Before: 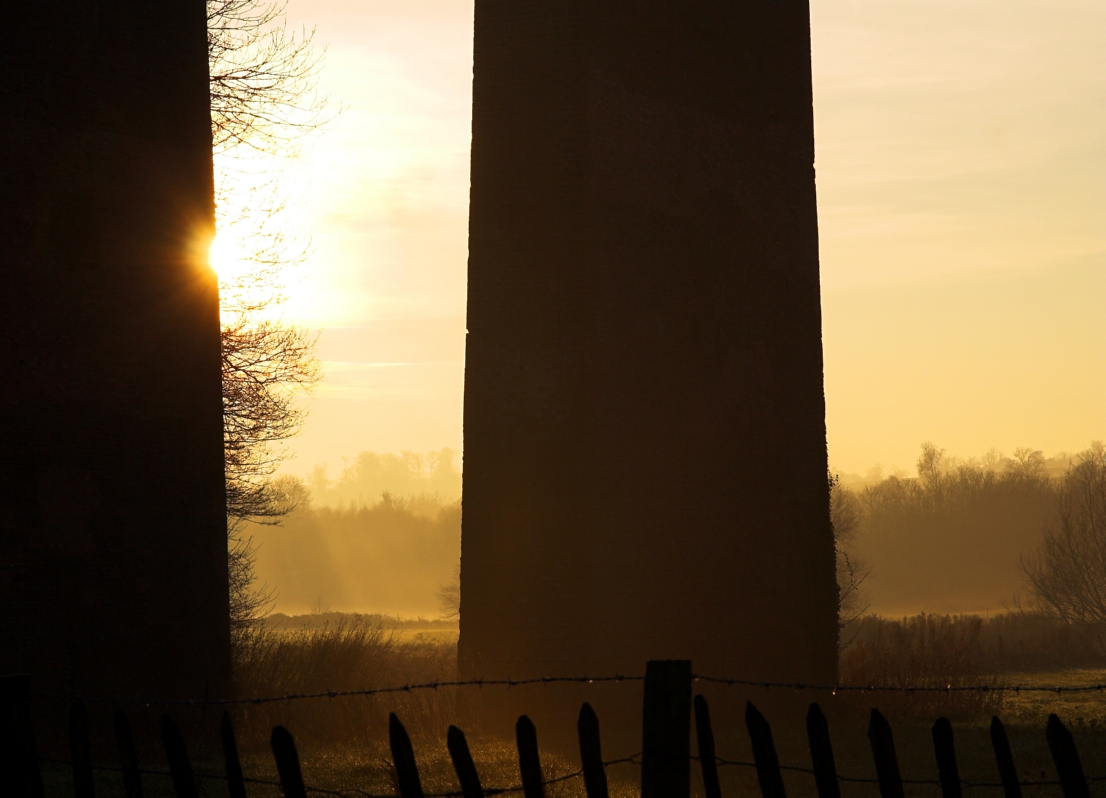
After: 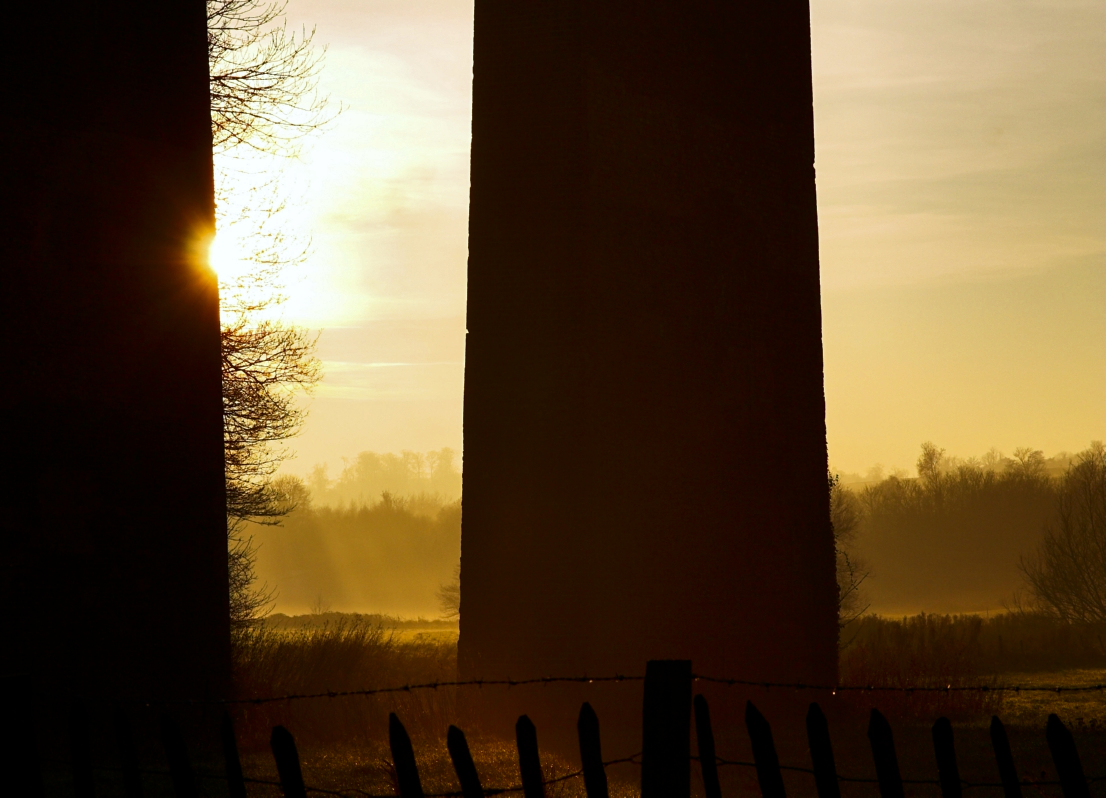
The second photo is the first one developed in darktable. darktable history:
white balance: red 0.982, blue 1.018
contrast brightness saturation: brightness -0.2, saturation 0.08
shadows and highlights: shadows 40, highlights -54, highlights color adjustment 46%, low approximation 0.01, soften with gaussian
